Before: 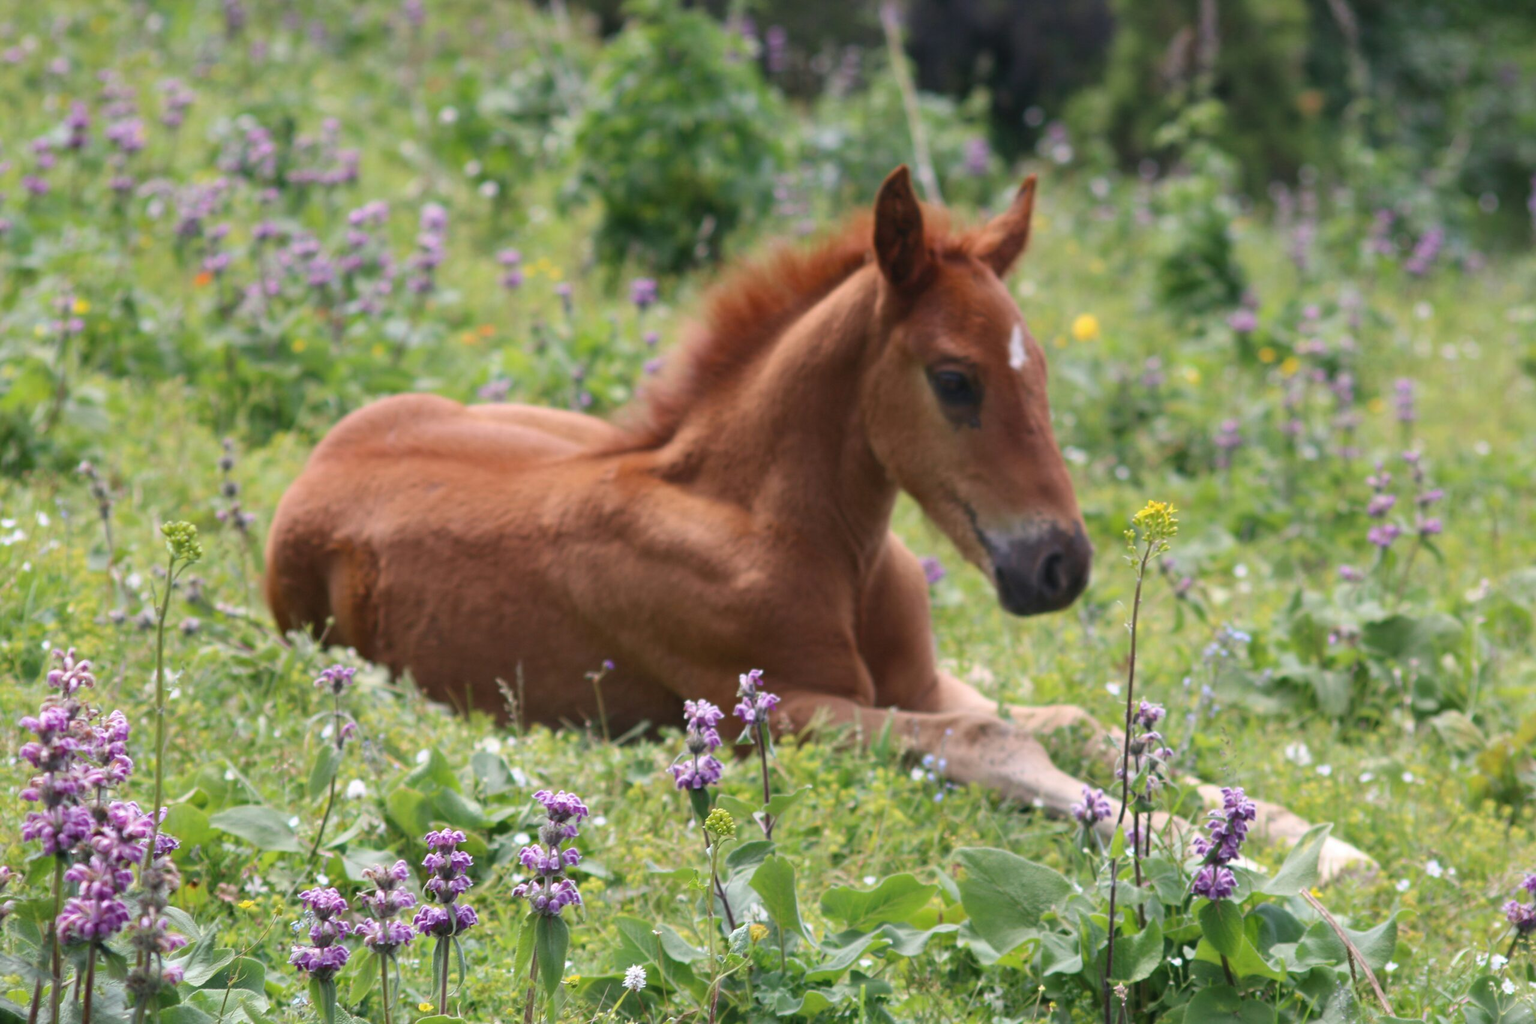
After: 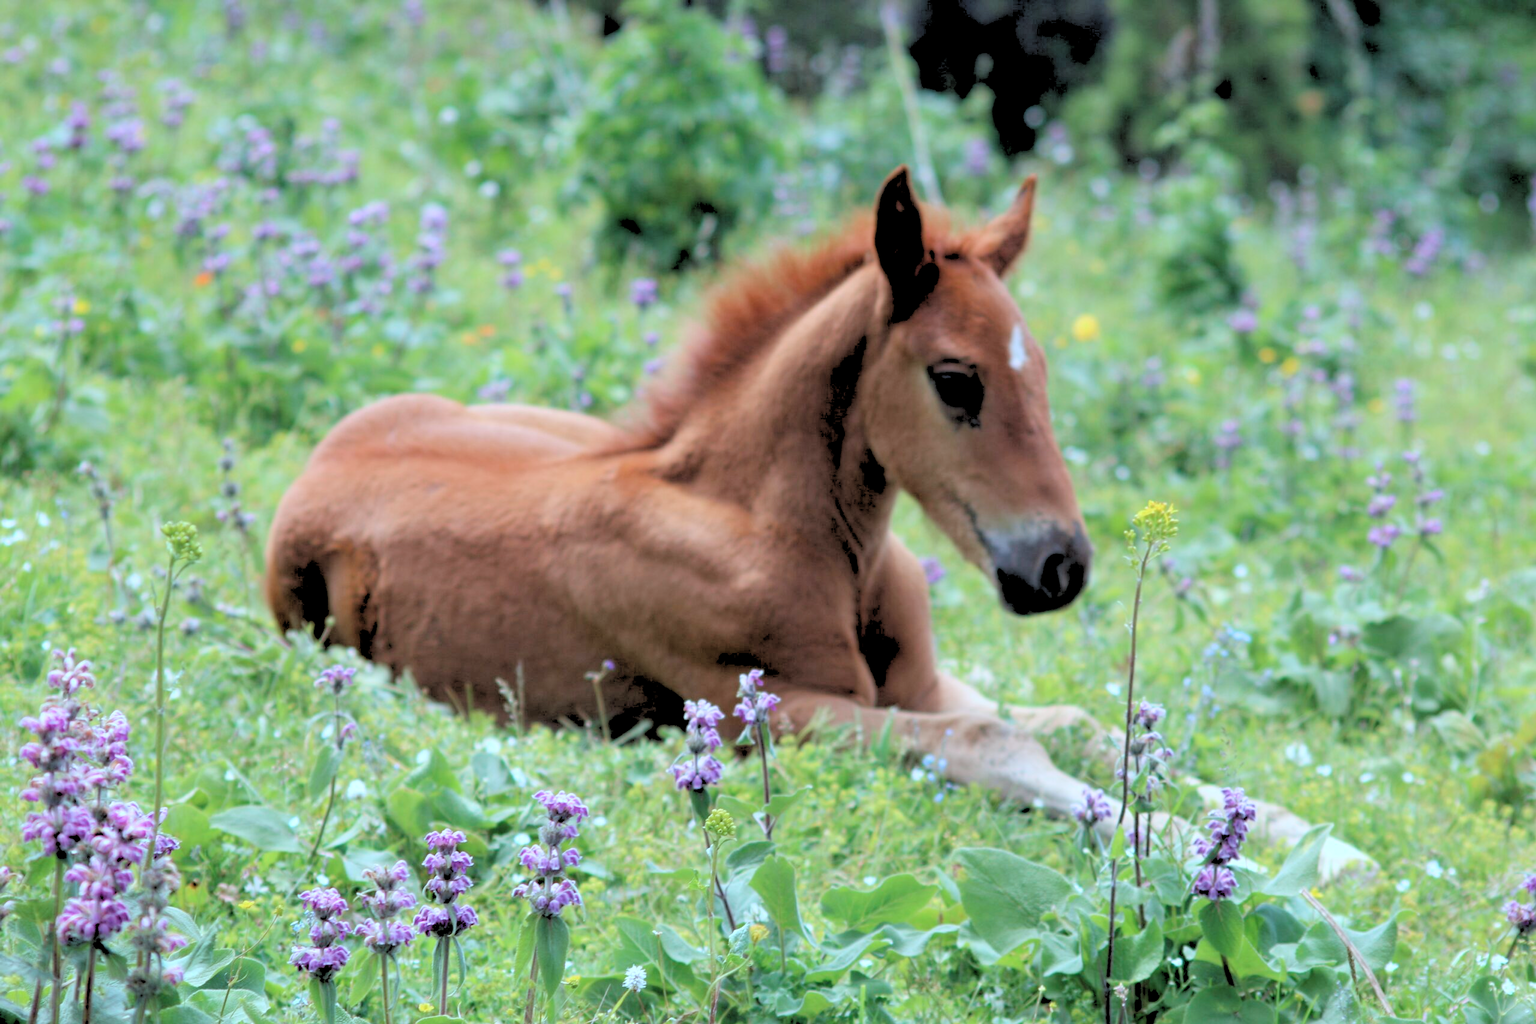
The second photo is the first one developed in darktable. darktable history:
color correction: highlights a* -11.71, highlights b* -15.58
rgb levels: levels [[0.027, 0.429, 0.996], [0, 0.5, 1], [0, 0.5, 1]]
